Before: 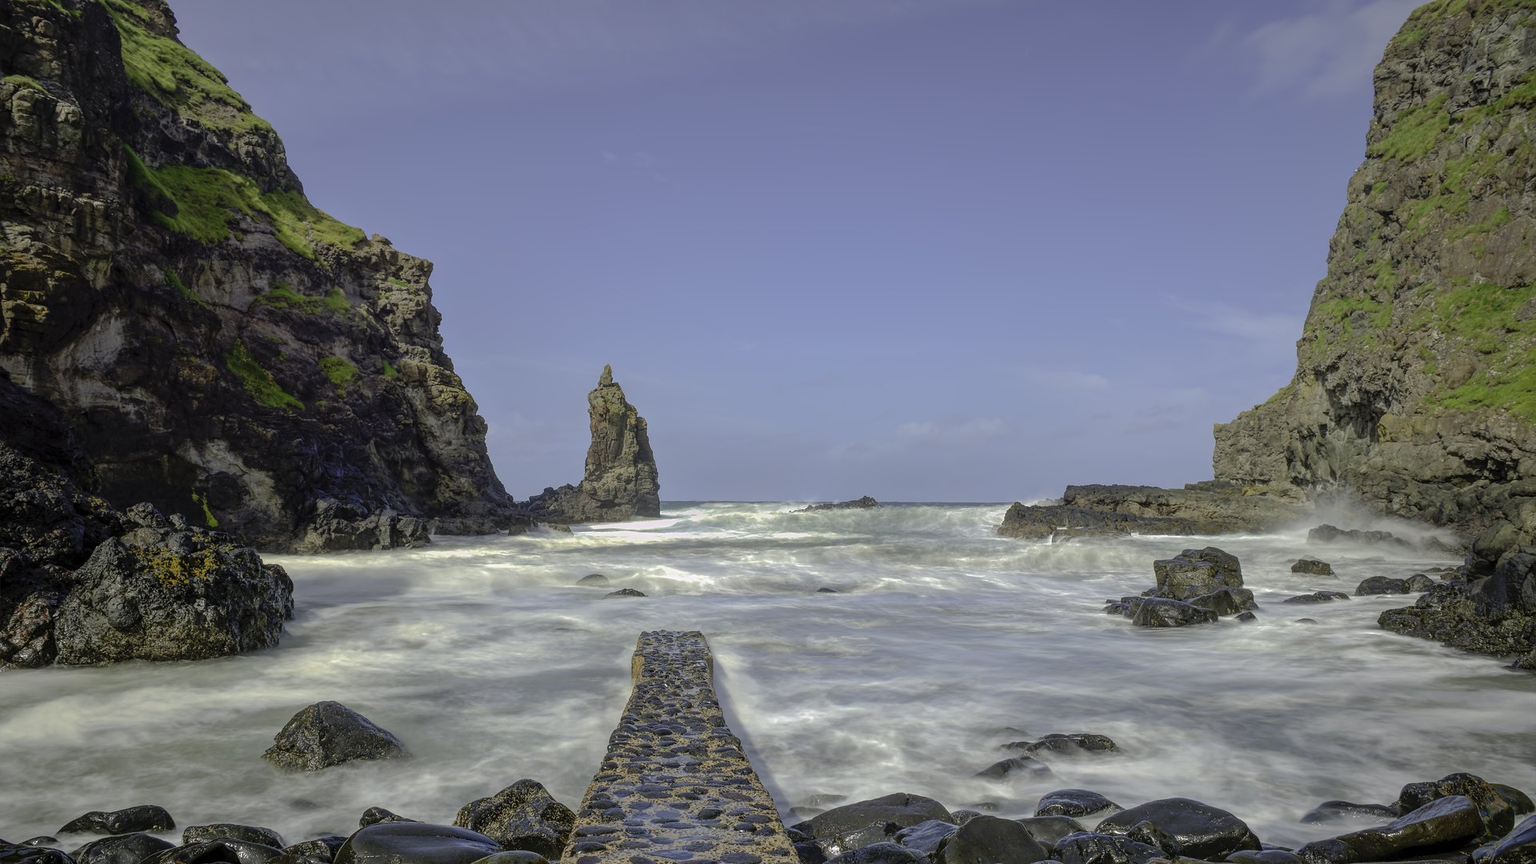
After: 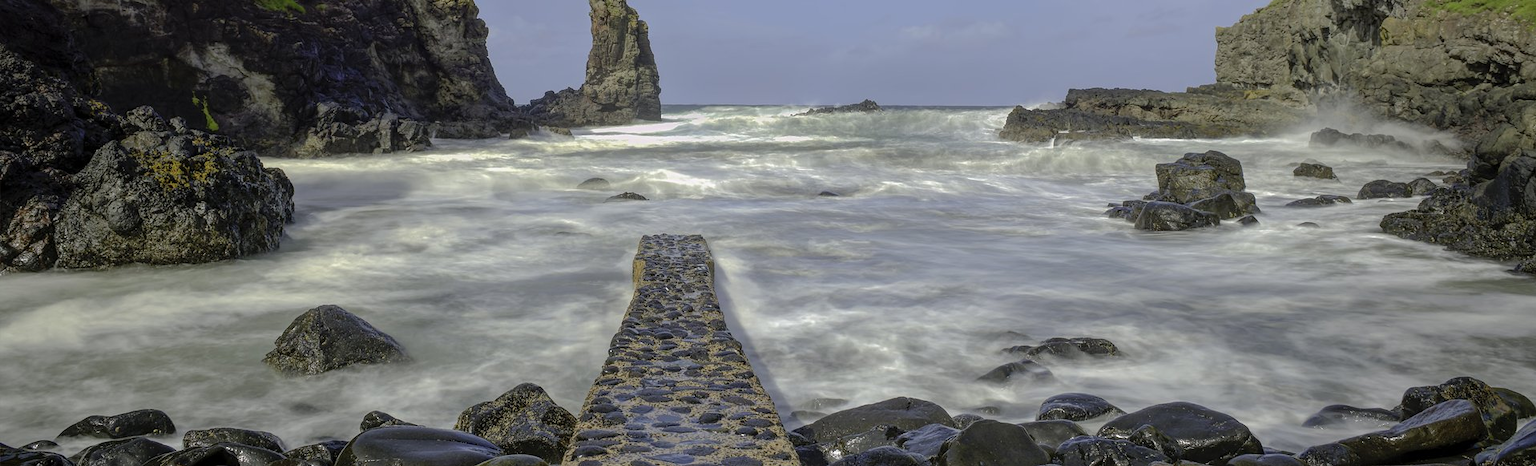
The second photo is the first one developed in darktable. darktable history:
crop and rotate: top 46.088%, right 0.121%
